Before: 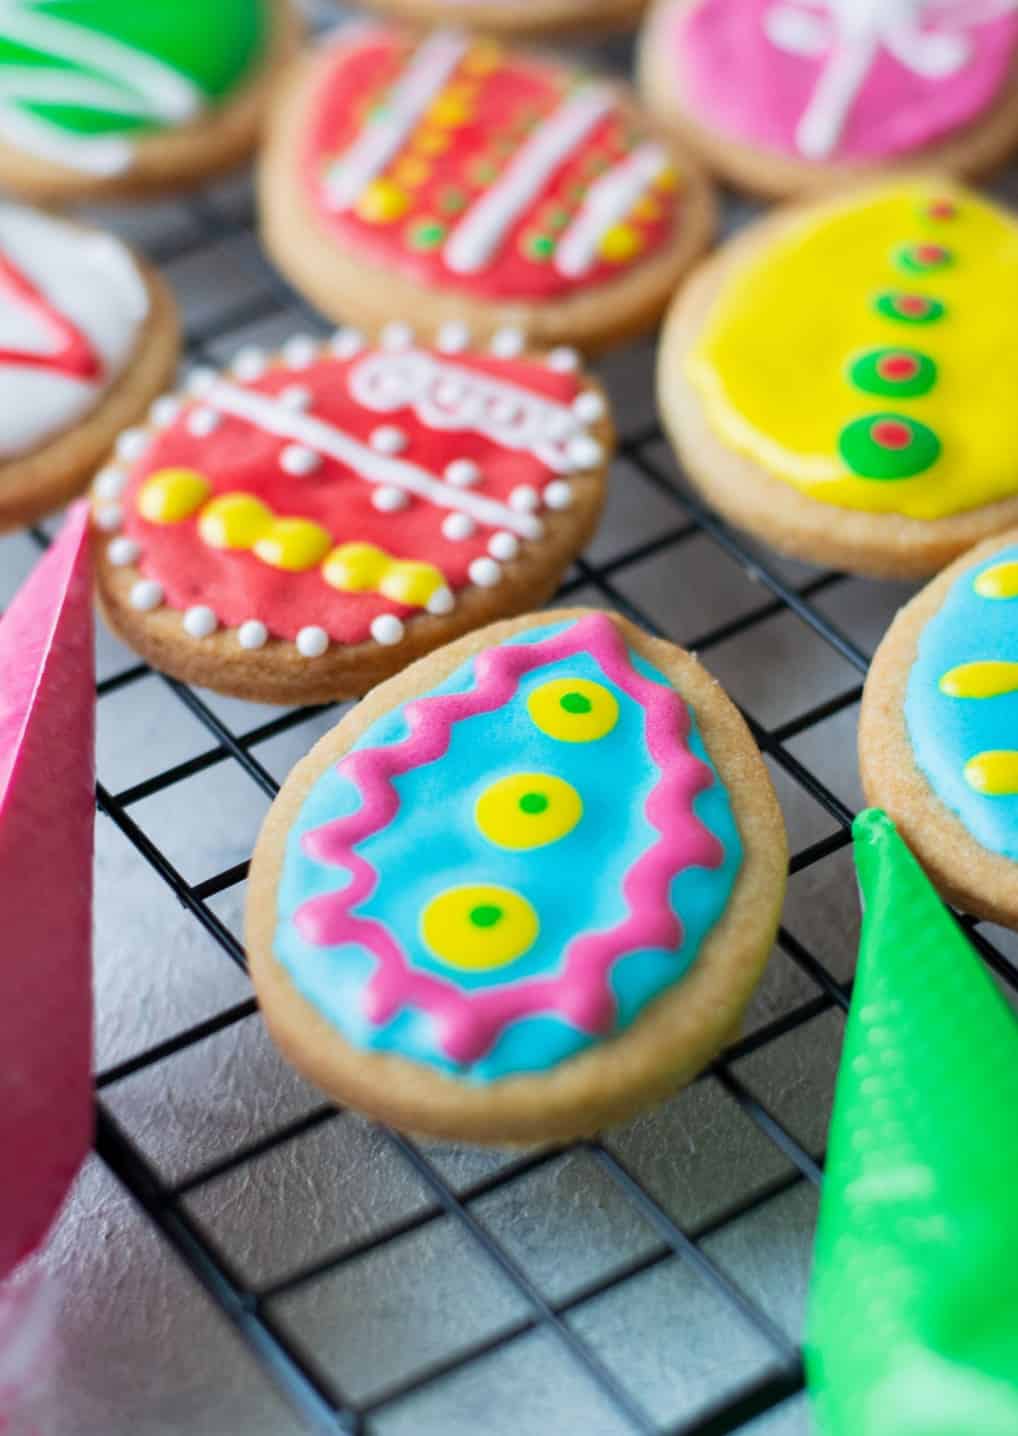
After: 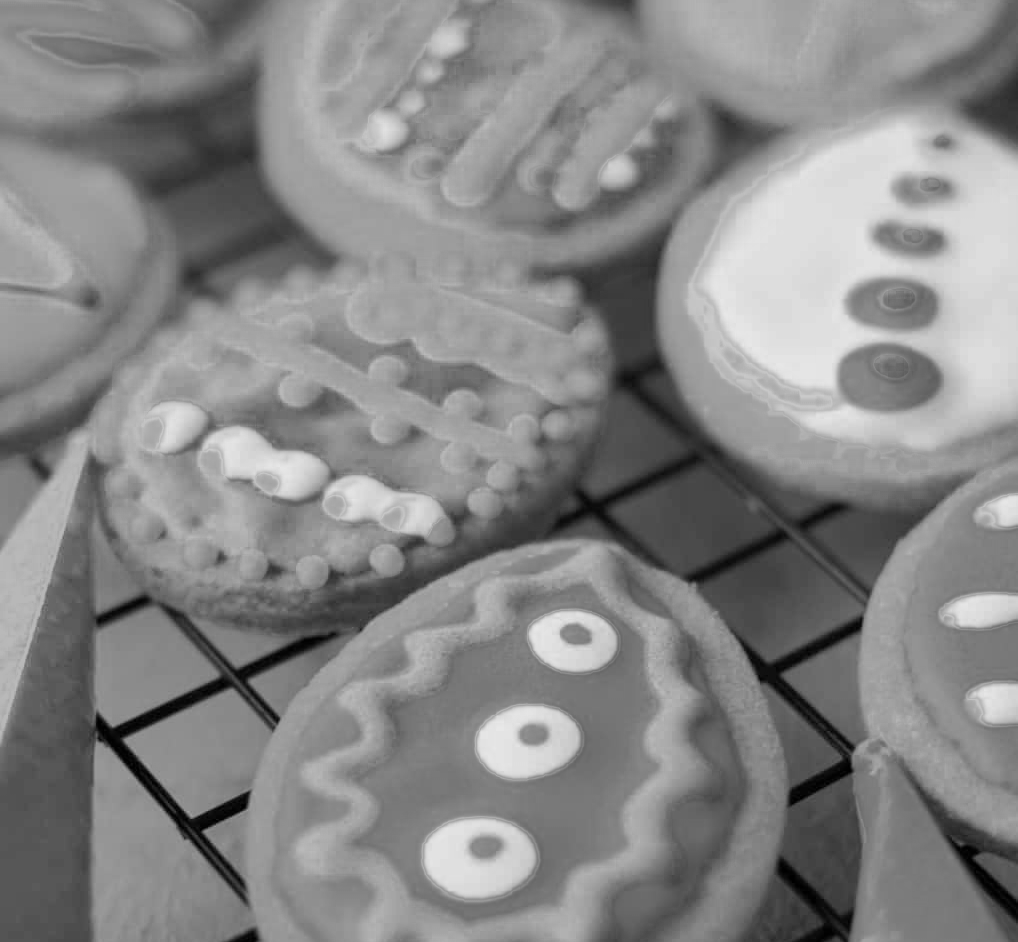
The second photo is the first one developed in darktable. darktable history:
white balance: red 0.766, blue 1.537
crop and rotate: top 4.848%, bottom 29.503%
color zones: curves: ch0 [(0.002, 0.593) (0.143, 0.417) (0.285, 0.541) (0.455, 0.289) (0.608, 0.327) (0.727, 0.283) (0.869, 0.571) (1, 0.603)]; ch1 [(0, 0) (0.143, 0) (0.286, 0) (0.429, 0) (0.571, 0) (0.714, 0) (0.857, 0)]
